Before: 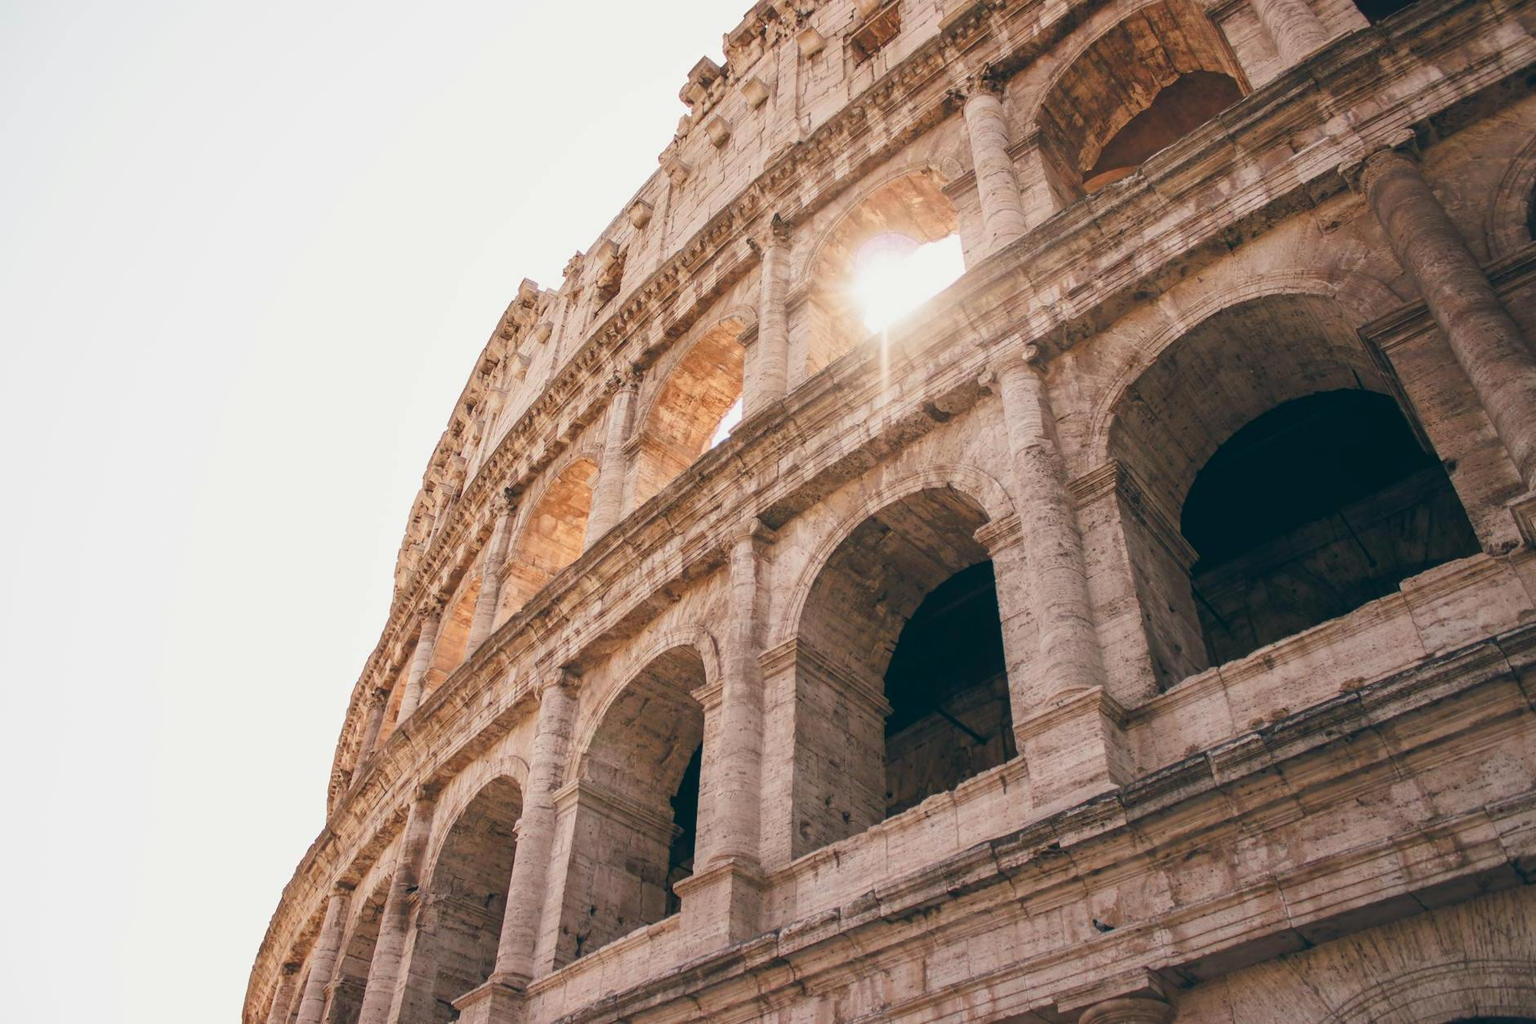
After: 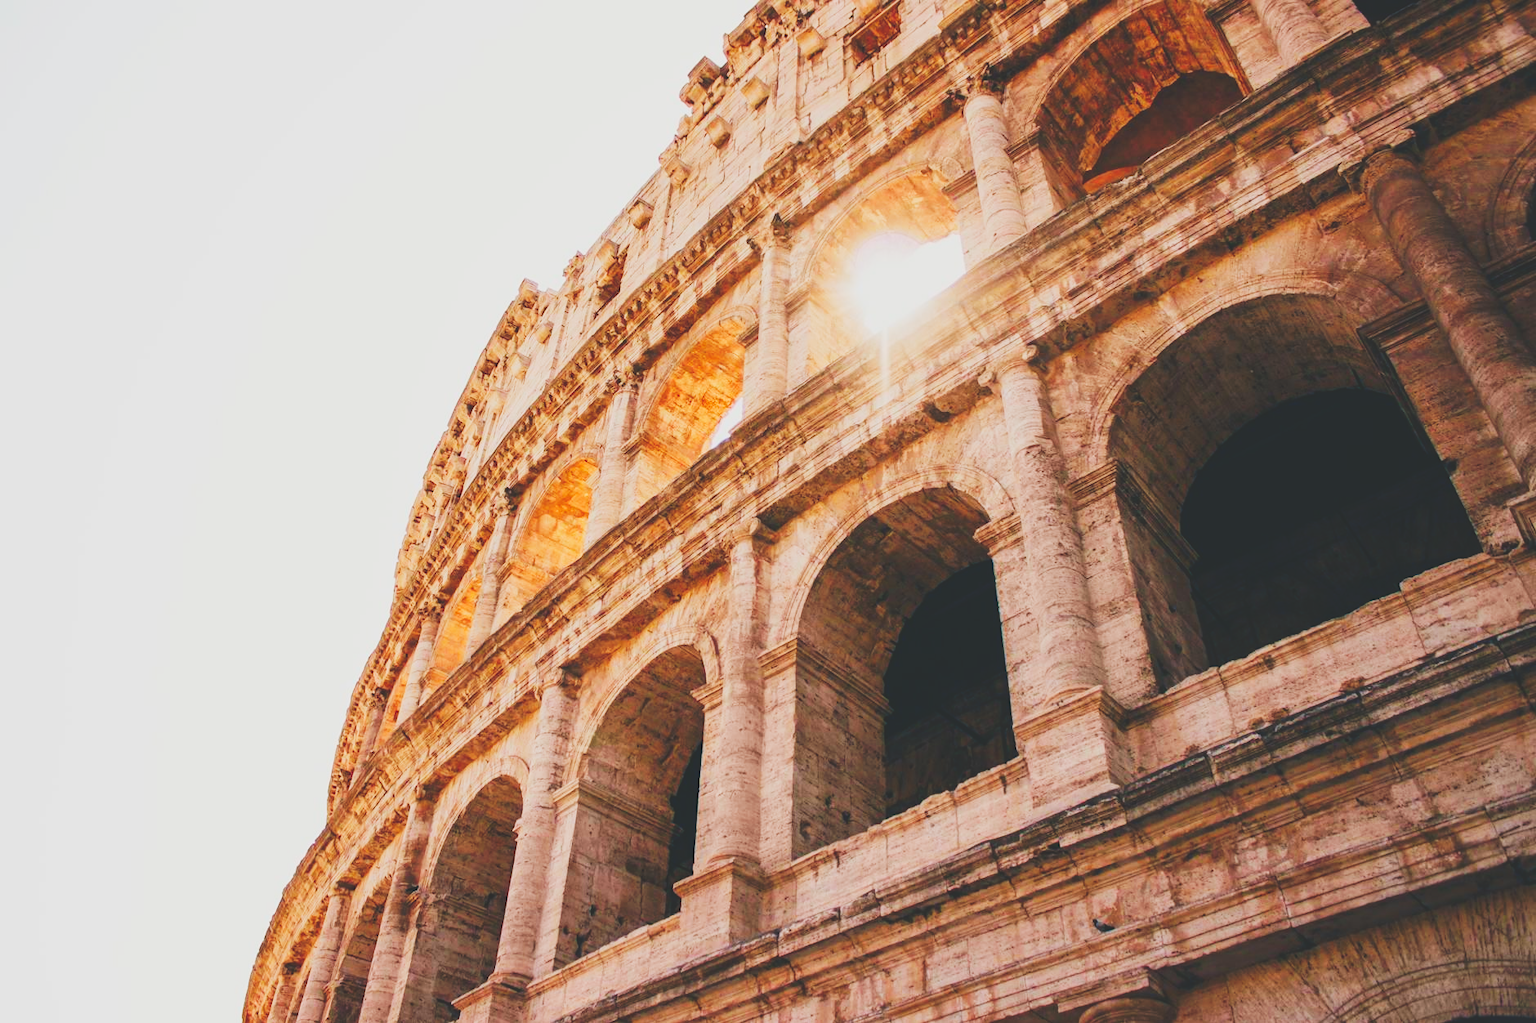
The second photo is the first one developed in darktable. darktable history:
tone curve: curves: ch0 [(0, 0) (0.003, 0.145) (0.011, 0.15) (0.025, 0.15) (0.044, 0.156) (0.069, 0.161) (0.1, 0.169) (0.136, 0.175) (0.177, 0.184) (0.224, 0.196) (0.277, 0.234) (0.335, 0.291) (0.399, 0.391) (0.468, 0.505) (0.543, 0.633) (0.623, 0.742) (0.709, 0.826) (0.801, 0.882) (0.898, 0.93) (1, 1)], preserve colors none
contrast brightness saturation: contrast -0.193, saturation 0.186
